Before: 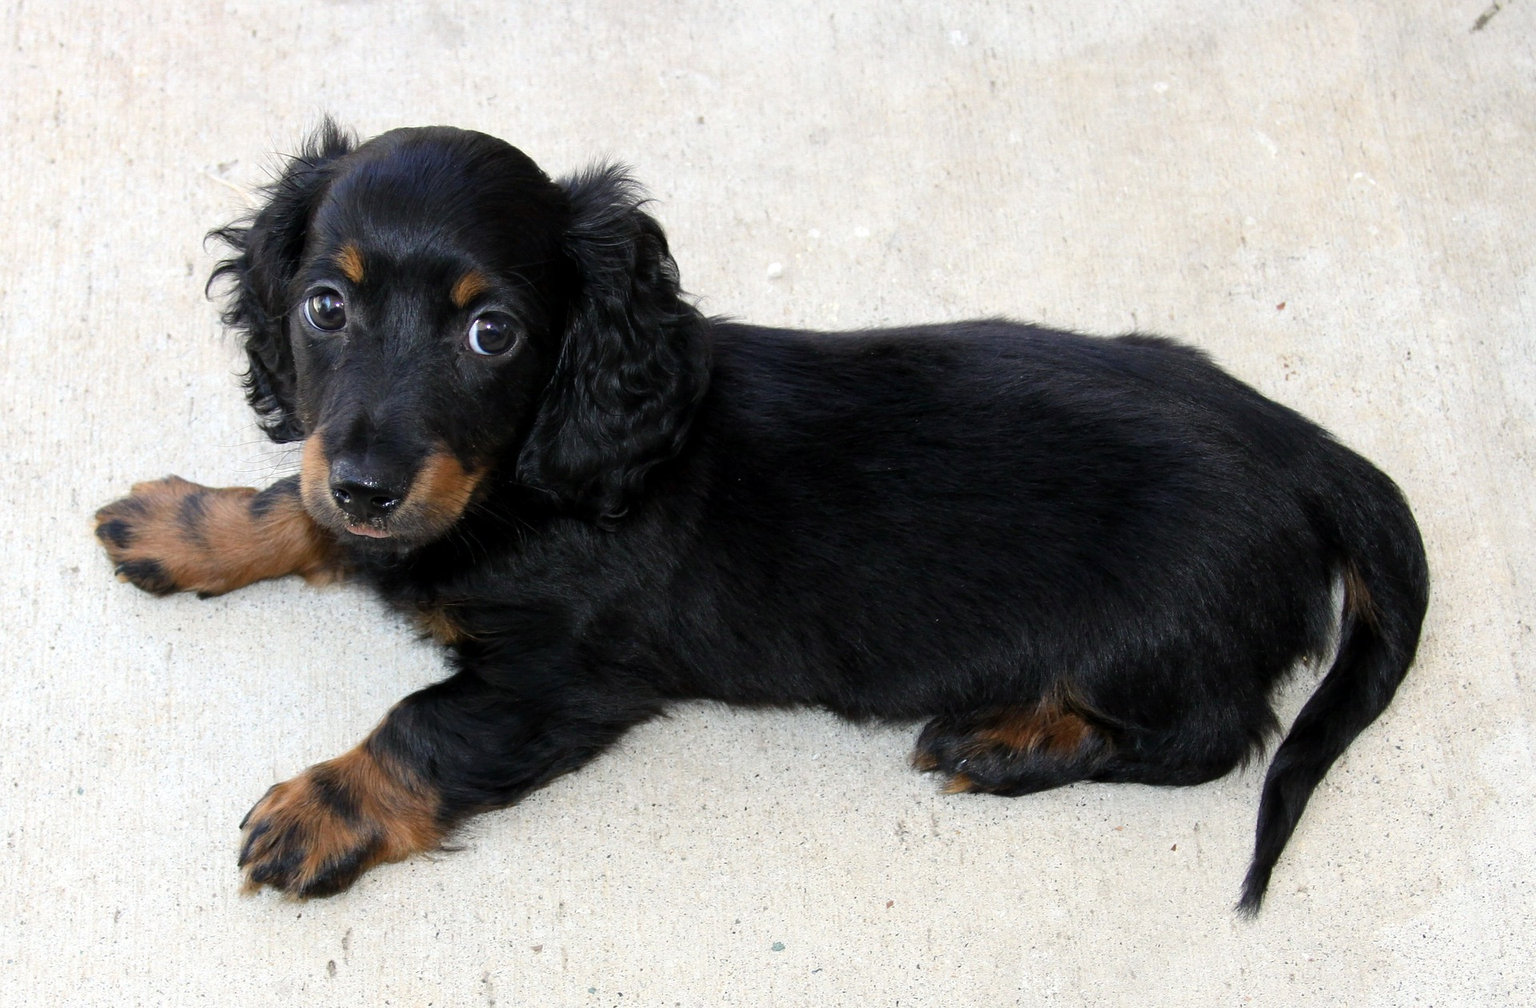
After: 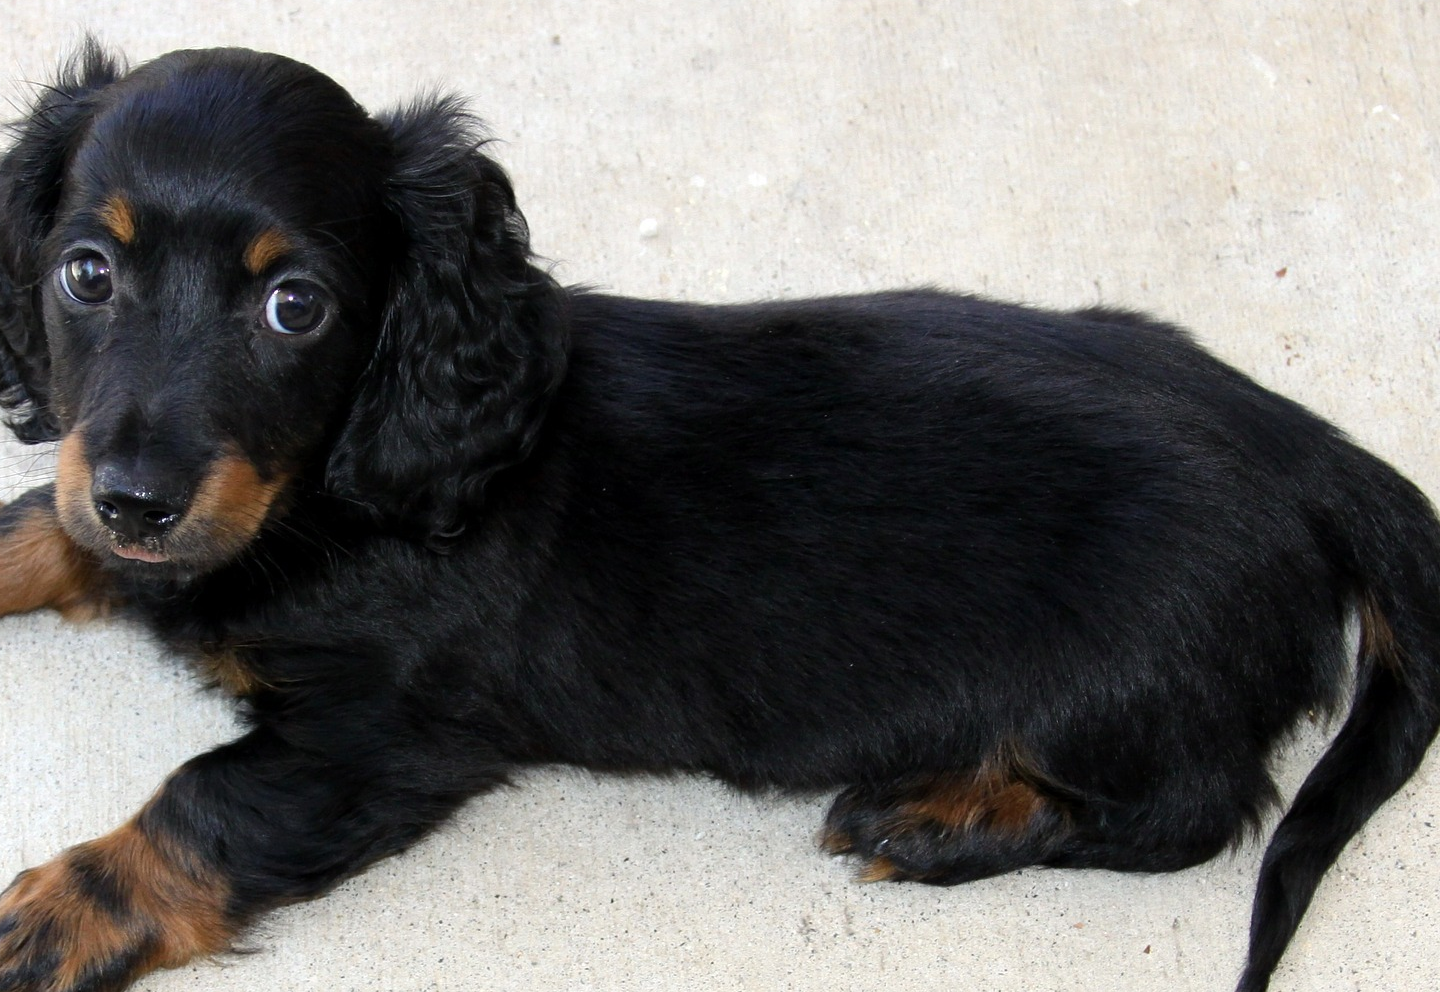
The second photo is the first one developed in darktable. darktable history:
crop: left 16.672%, top 8.764%, right 8.288%, bottom 12.47%
